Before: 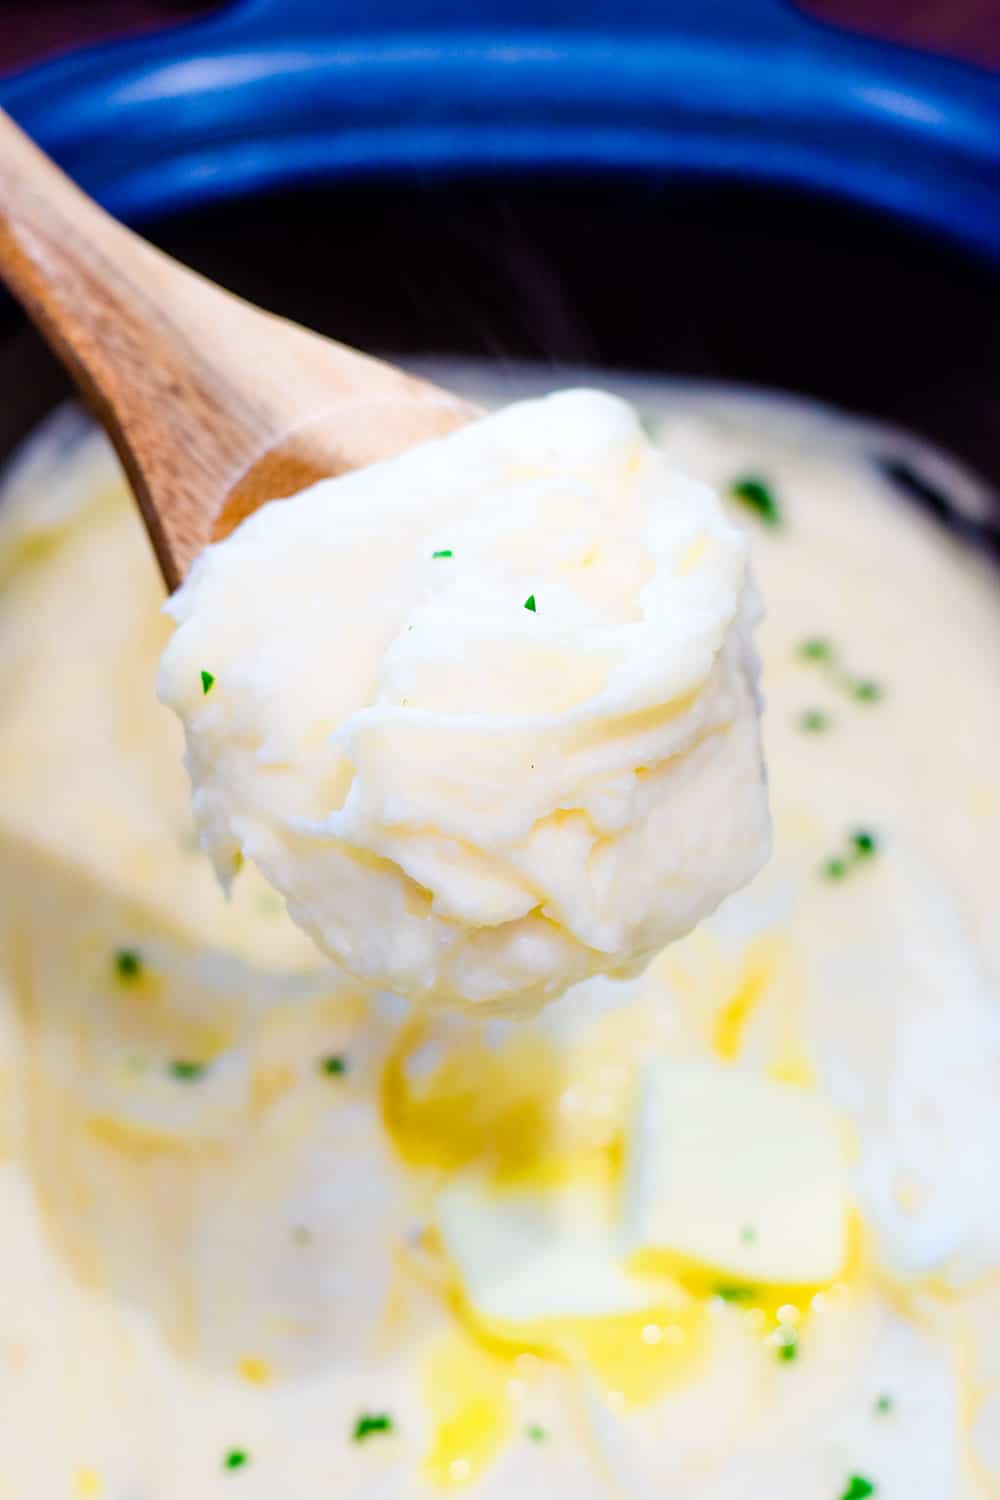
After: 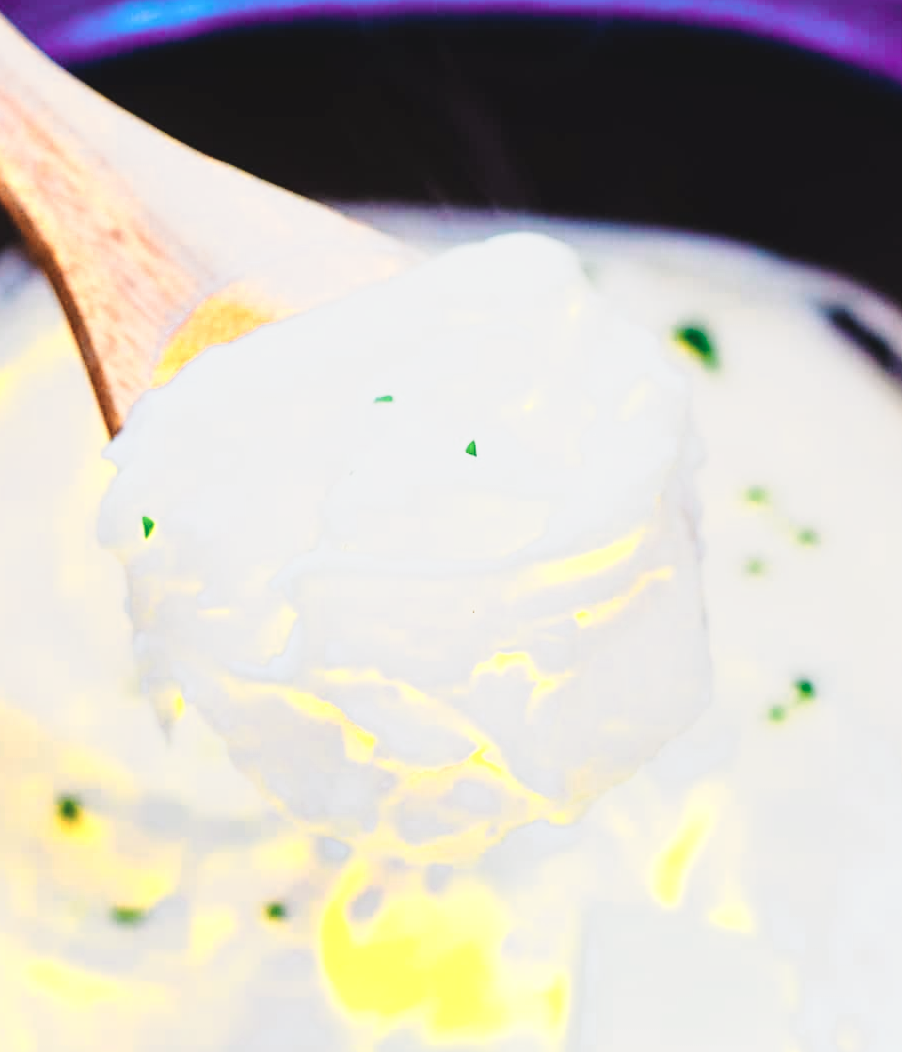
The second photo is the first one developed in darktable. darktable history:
crop: left 6%, top 10.359%, right 3.704%, bottom 19.487%
base curve: curves: ch0 [(0, 0) (0.028, 0.03) (0.121, 0.232) (0.46, 0.748) (0.859, 0.968) (1, 1)], preserve colors none
contrast brightness saturation: contrast -0.102, brightness 0.047, saturation 0.08
color correction: highlights b* -0.026, saturation 0.841
color zones: curves: ch0 [(0.018, 0.548) (0.197, 0.654) (0.425, 0.447) (0.605, 0.658) (0.732, 0.579)]; ch1 [(0.105, 0.531) (0.224, 0.531) (0.386, 0.39) (0.618, 0.456) (0.732, 0.456) (0.956, 0.421)]; ch2 [(0.039, 0.583) (0.215, 0.465) (0.399, 0.544) (0.465, 0.548) (0.614, 0.447) (0.724, 0.43) (0.882, 0.623) (0.956, 0.632)]
